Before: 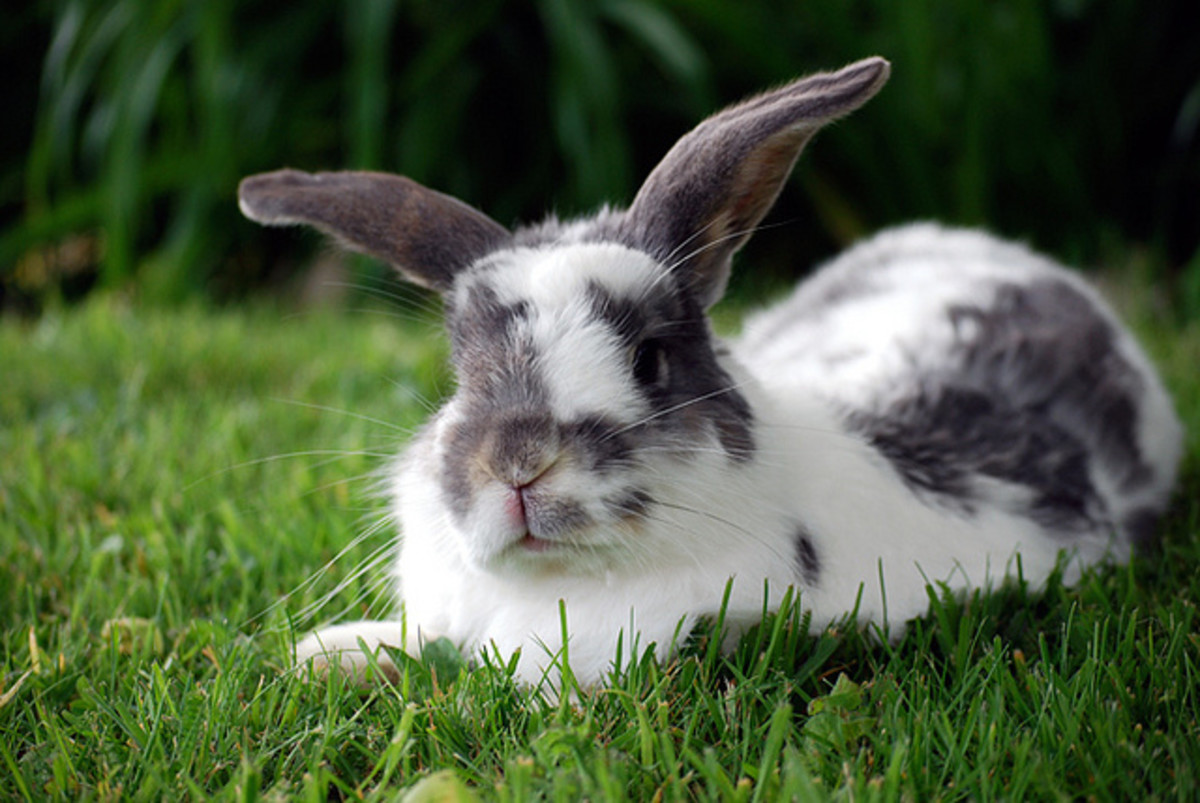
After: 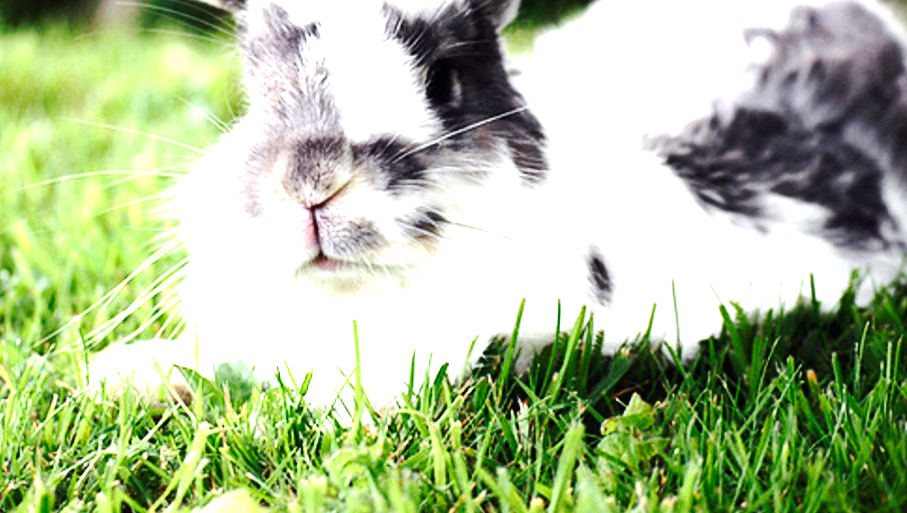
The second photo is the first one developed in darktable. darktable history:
tone curve: curves: ch0 [(0, 0) (0.239, 0.248) (0.508, 0.606) (0.828, 0.878) (1, 1)]; ch1 [(0, 0) (0.401, 0.42) (0.45, 0.464) (0.492, 0.498) (0.511, 0.507) (0.561, 0.549) (0.688, 0.726) (1, 1)]; ch2 [(0, 0) (0.411, 0.433) (0.5, 0.504) (0.545, 0.574) (1, 1)], preserve colors none
tone equalizer: -8 EV -1.07 EV, -7 EV -1.05 EV, -6 EV -0.882 EV, -5 EV -0.544 EV, -3 EV 0.582 EV, -2 EV 0.888 EV, -1 EV 0.994 EV, +0 EV 1.06 EV, edges refinement/feathering 500, mask exposure compensation -1.57 EV, preserve details no
crop and rotate: left 17.314%, top 34.976%, right 7.091%, bottom 1.043%
exposure: black level correction 0, exposure 1.001 EV, compensate highlight preservation false
